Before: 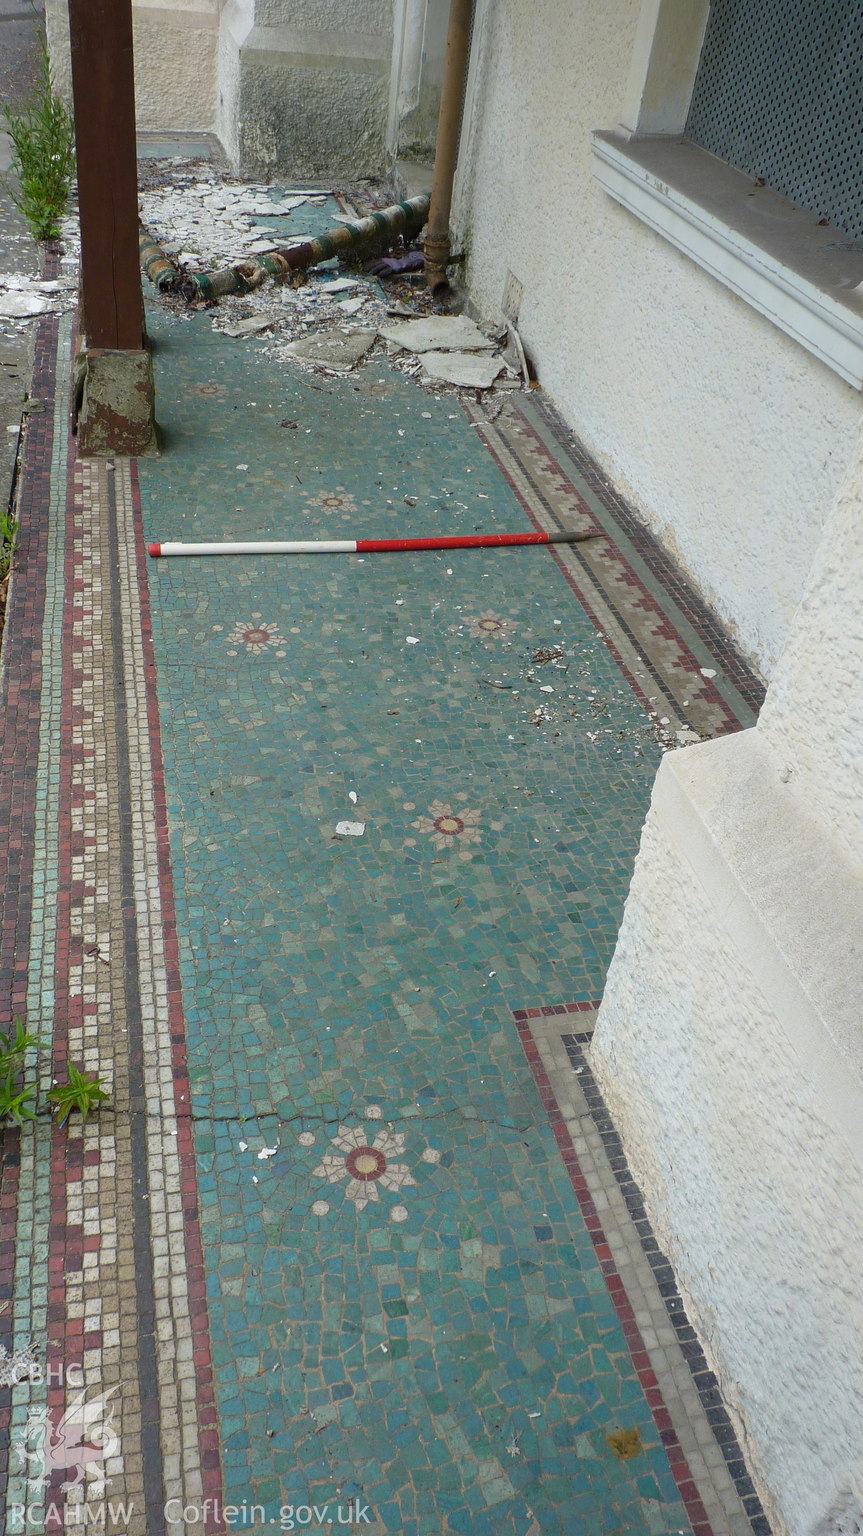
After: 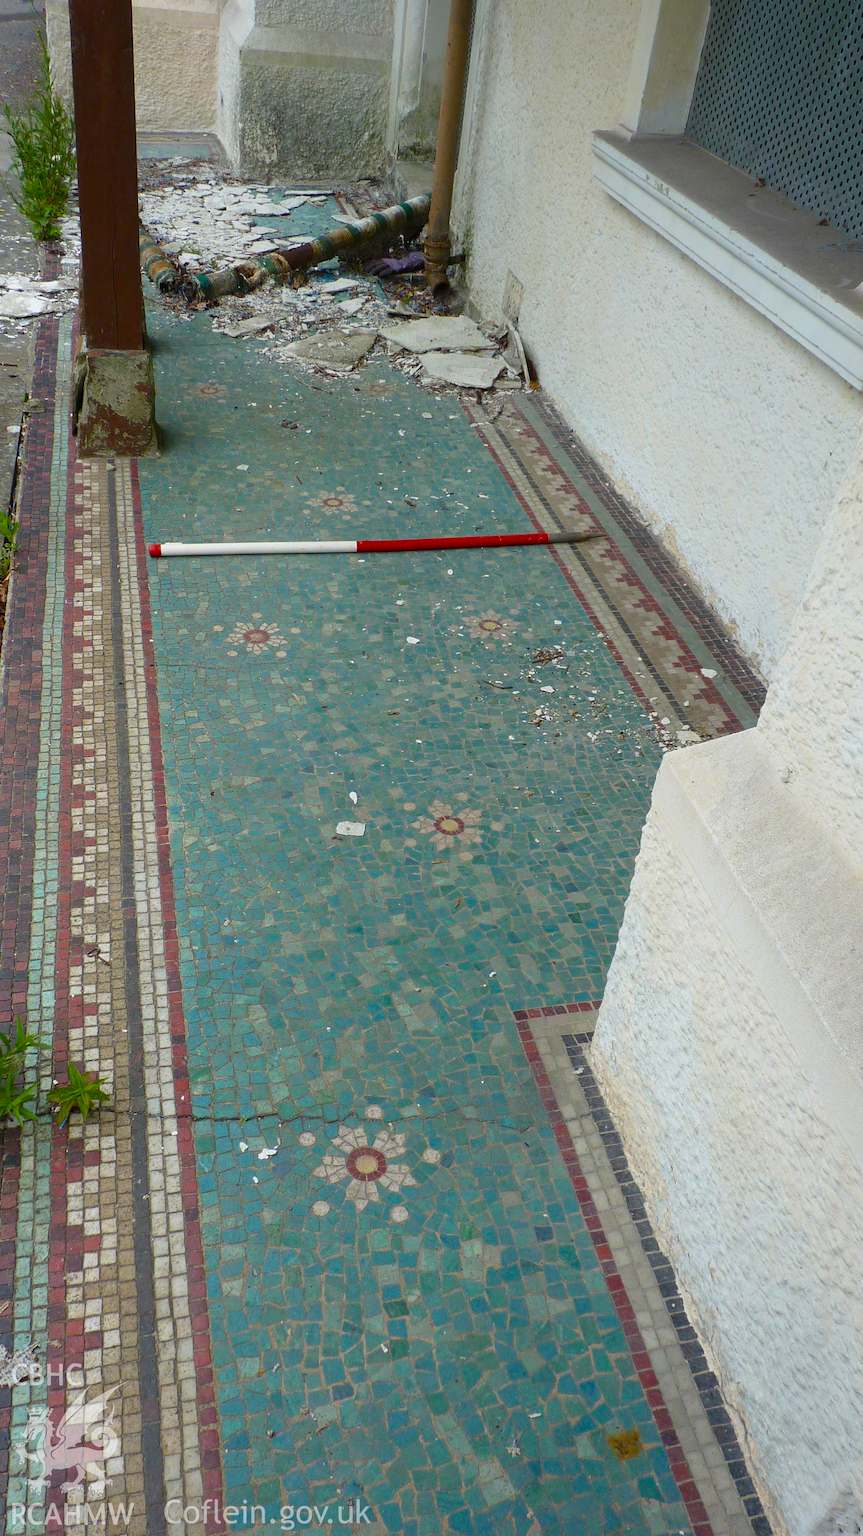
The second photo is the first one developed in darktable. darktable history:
color balance rgb: perceptual saturation grading › global saturation 17.26%, global vibrance 16.256%, saturation formula JzAzBz (2021)
